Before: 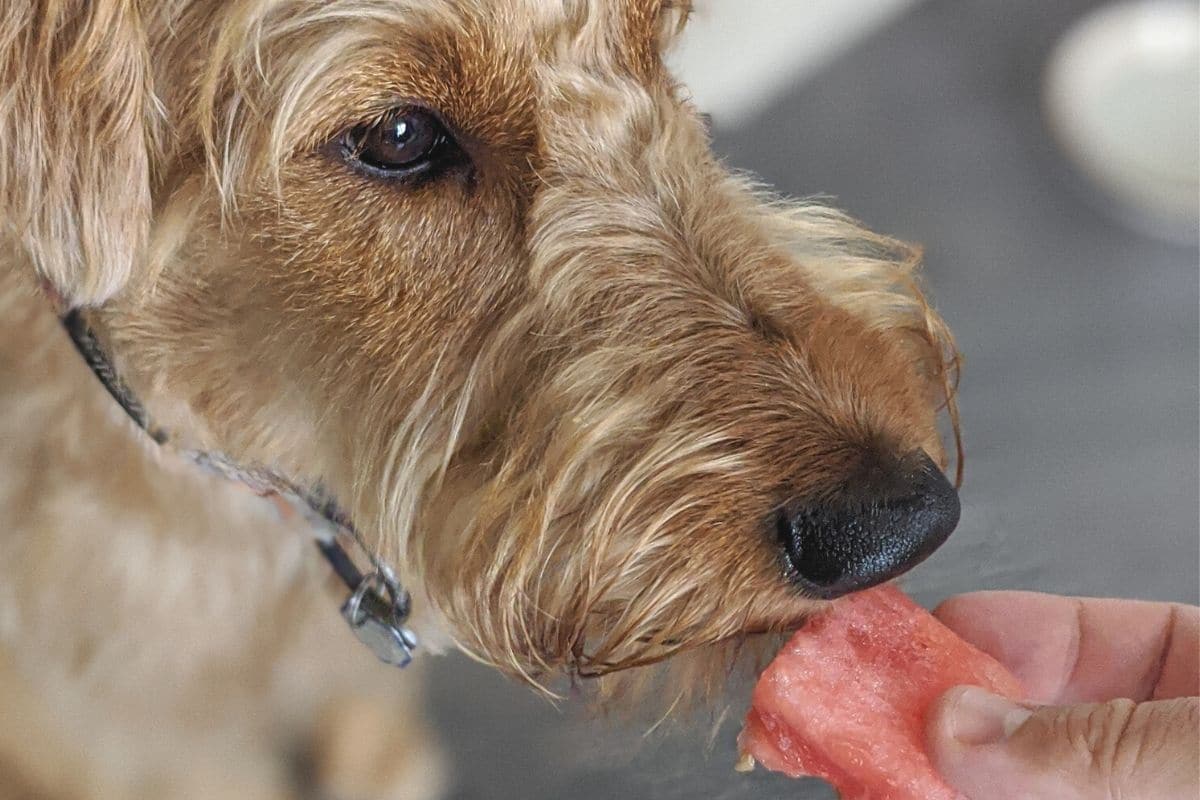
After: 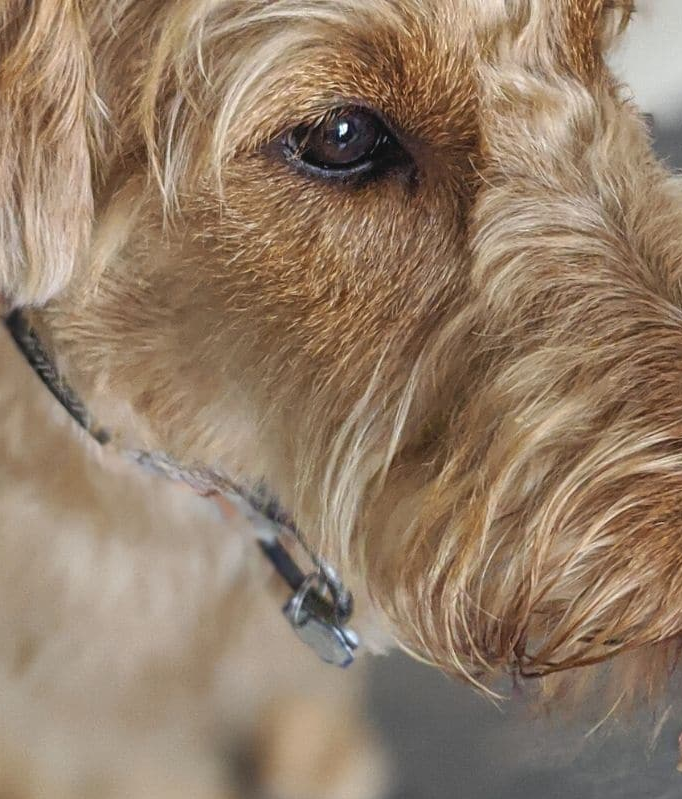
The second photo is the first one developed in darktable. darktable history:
tone equalizer: edges refinement/feathering 500, mask exposure compensation -1.57 EV, preserve details no
crop: left 4.899%, right 38.266%
shadows and highlights: soften with gaussian
